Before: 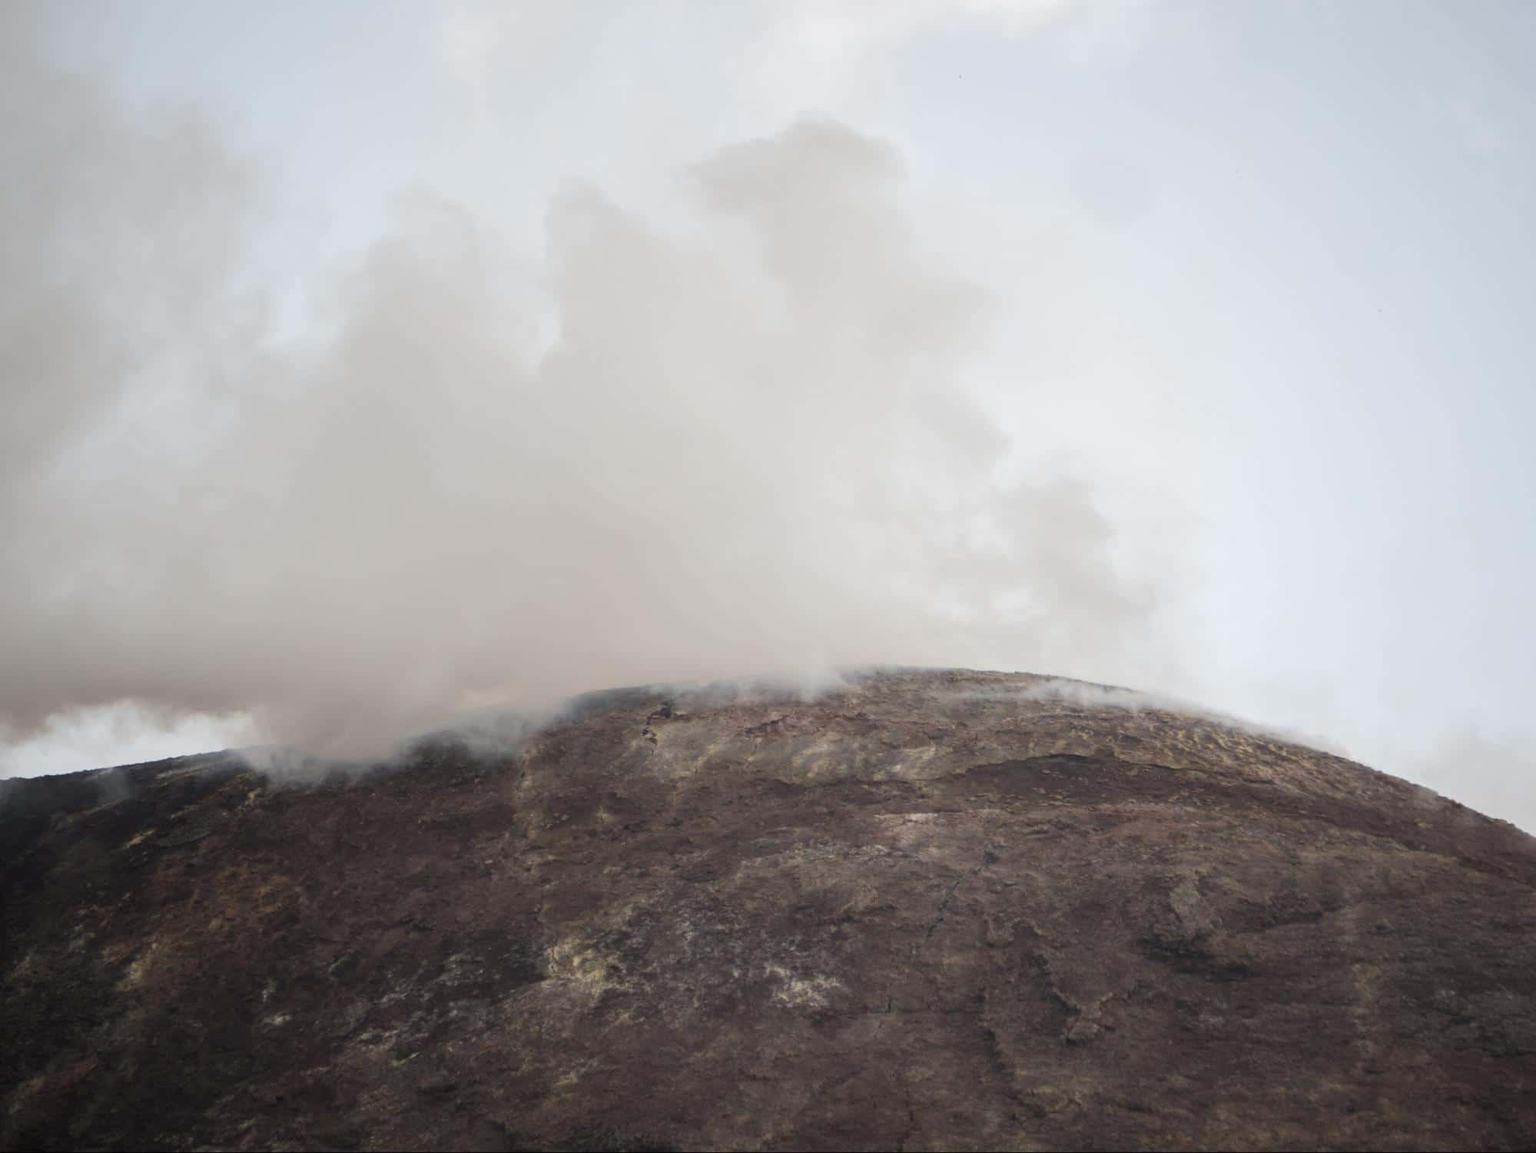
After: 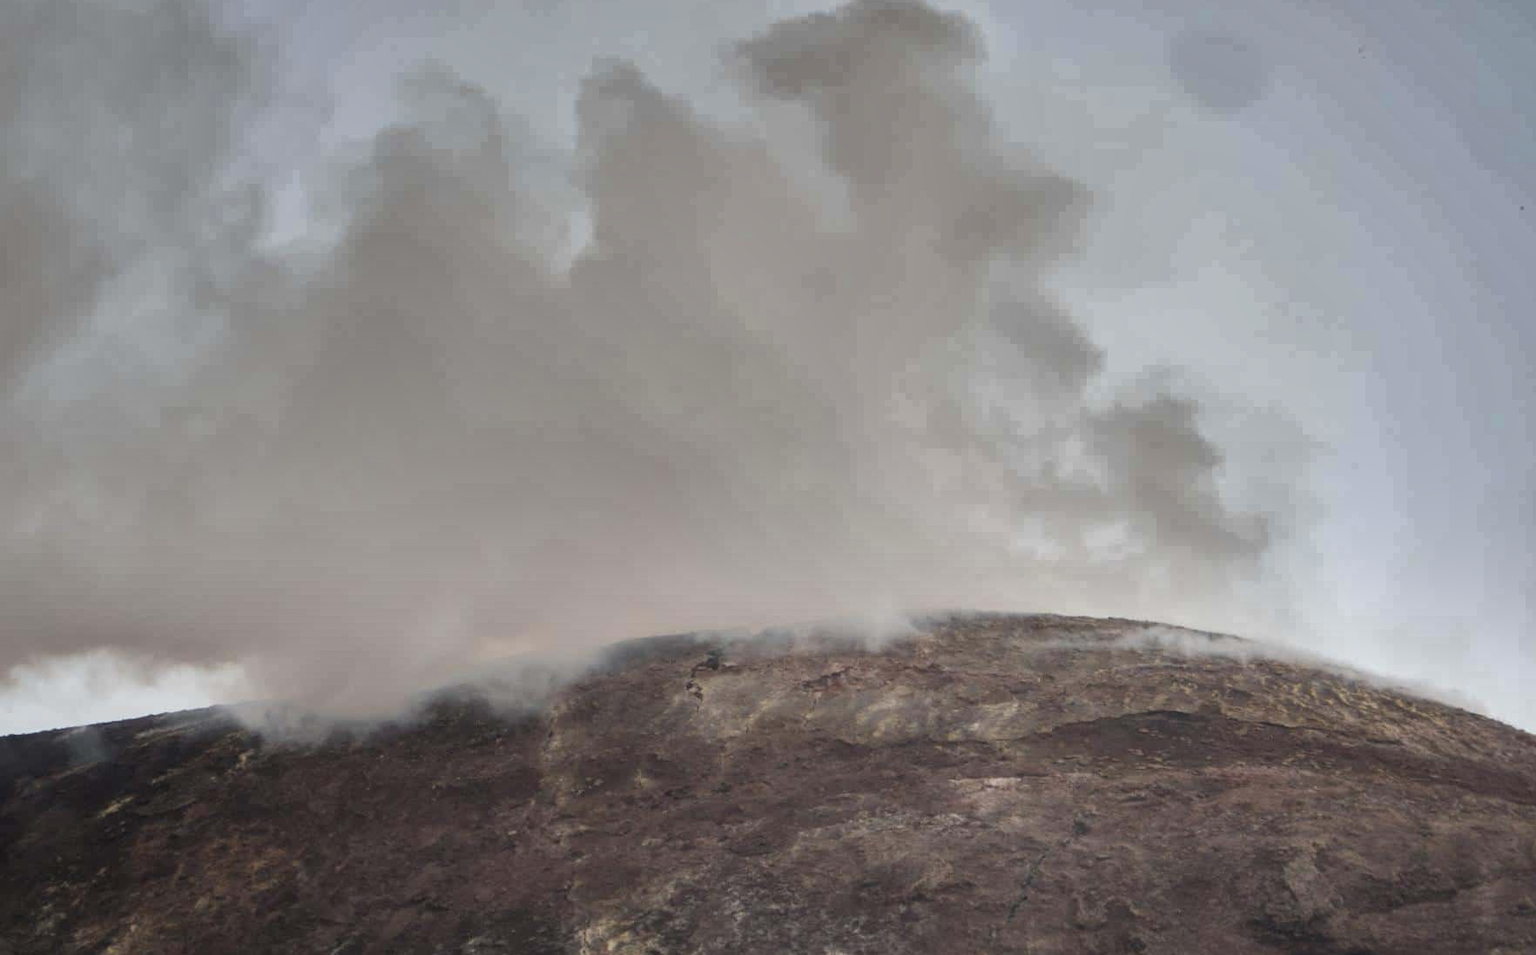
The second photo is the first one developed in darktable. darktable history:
crop and rotate: left 2.426%, top 11.027%, right 9.292%, bottom 15.804%
shadows and highlights: shadows 24.62, highlights -76.39, soften with gaussian
